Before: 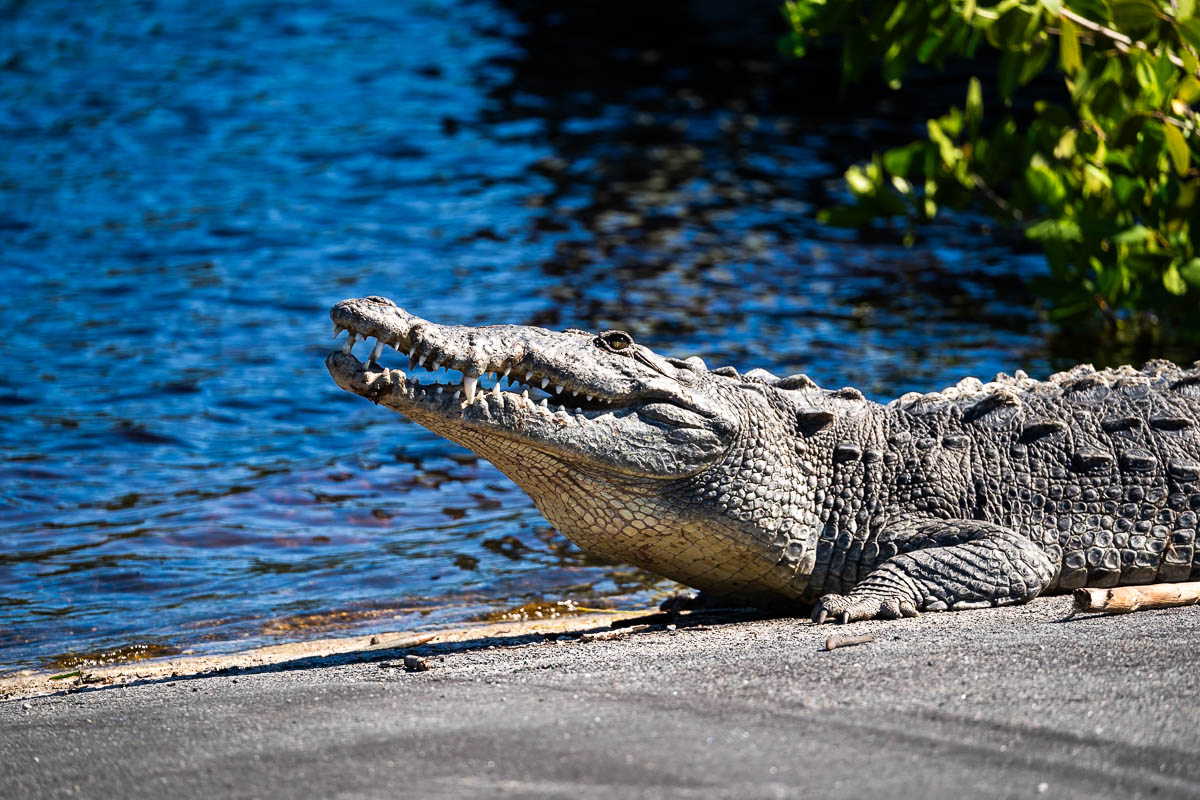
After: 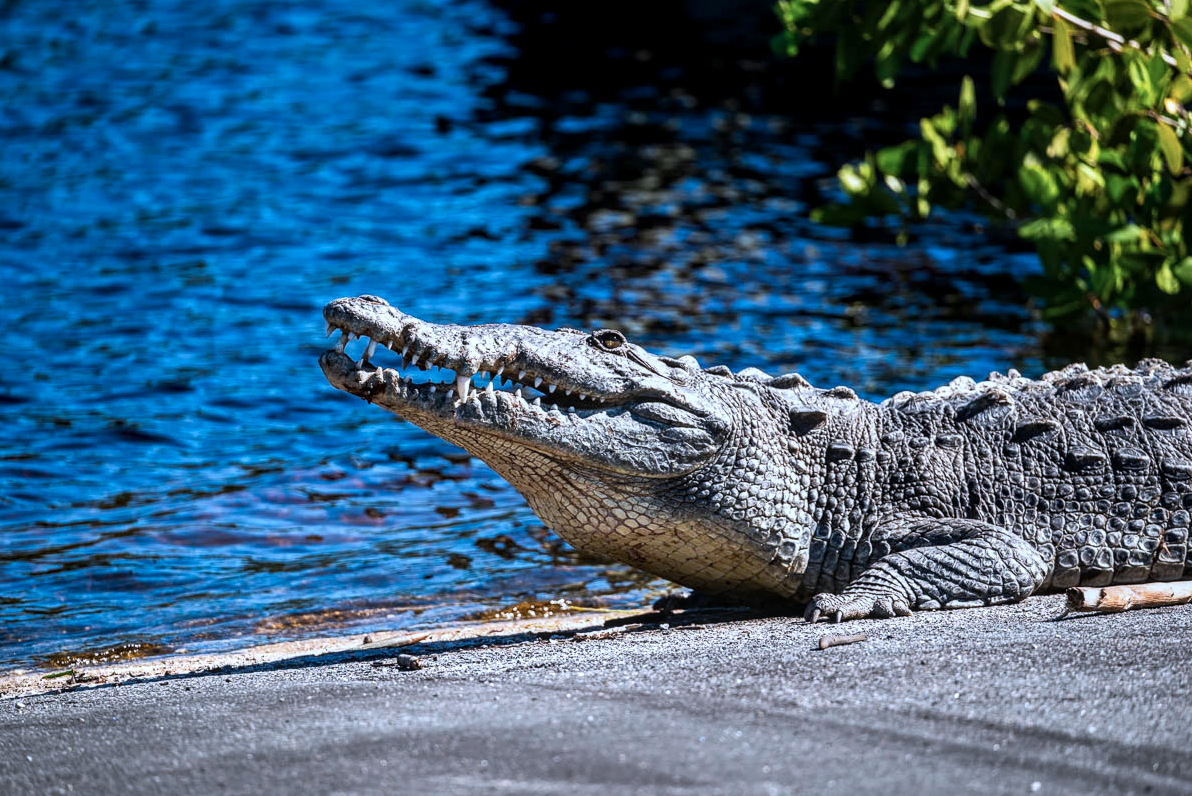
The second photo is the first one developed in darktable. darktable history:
crop and rotate: left 0.614%, top 0.179%, bottom 0.309%
local contrast: on, module defaults
color correction: highlights a* -2.24, highlights b* -18.1
